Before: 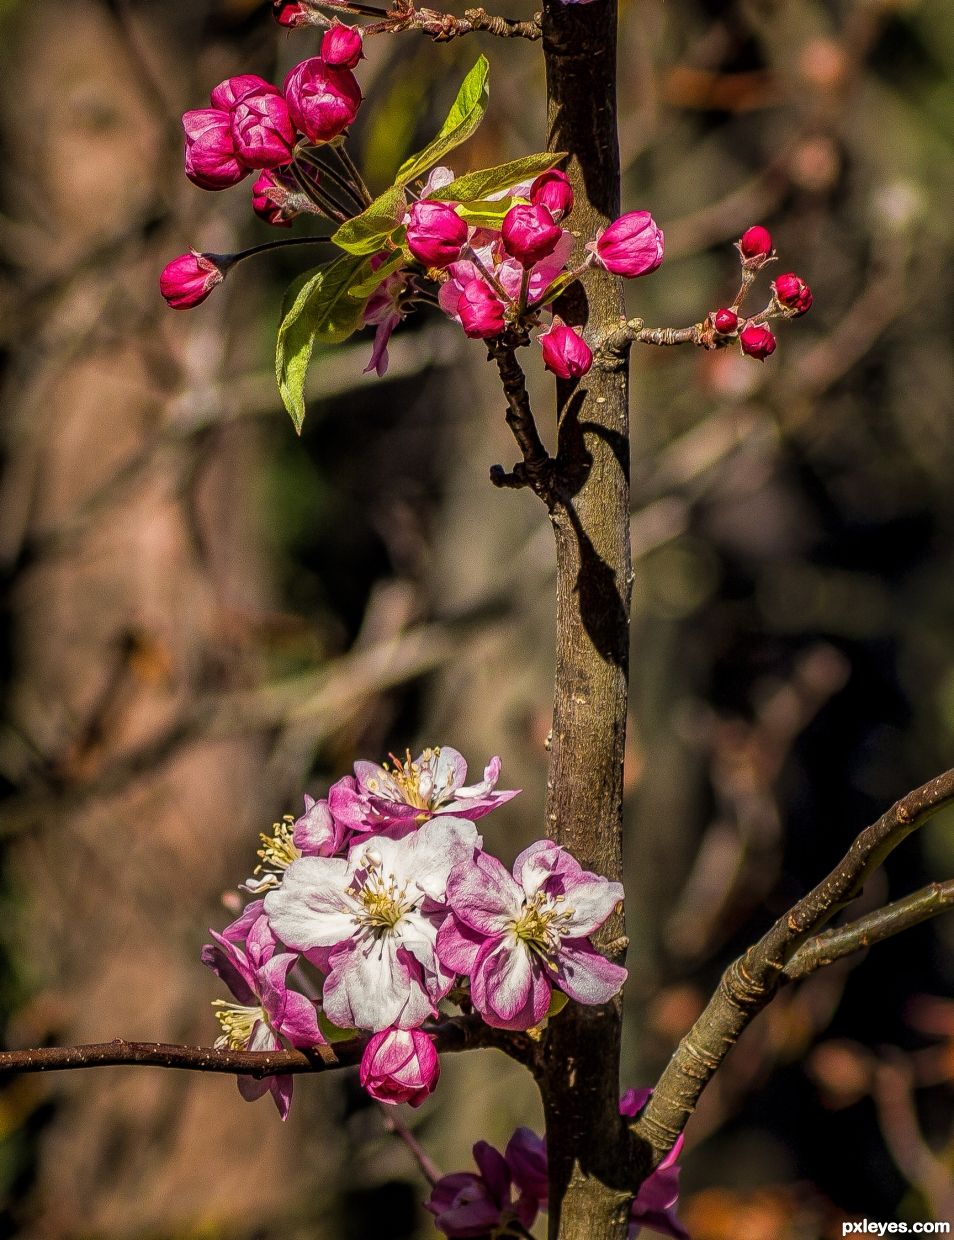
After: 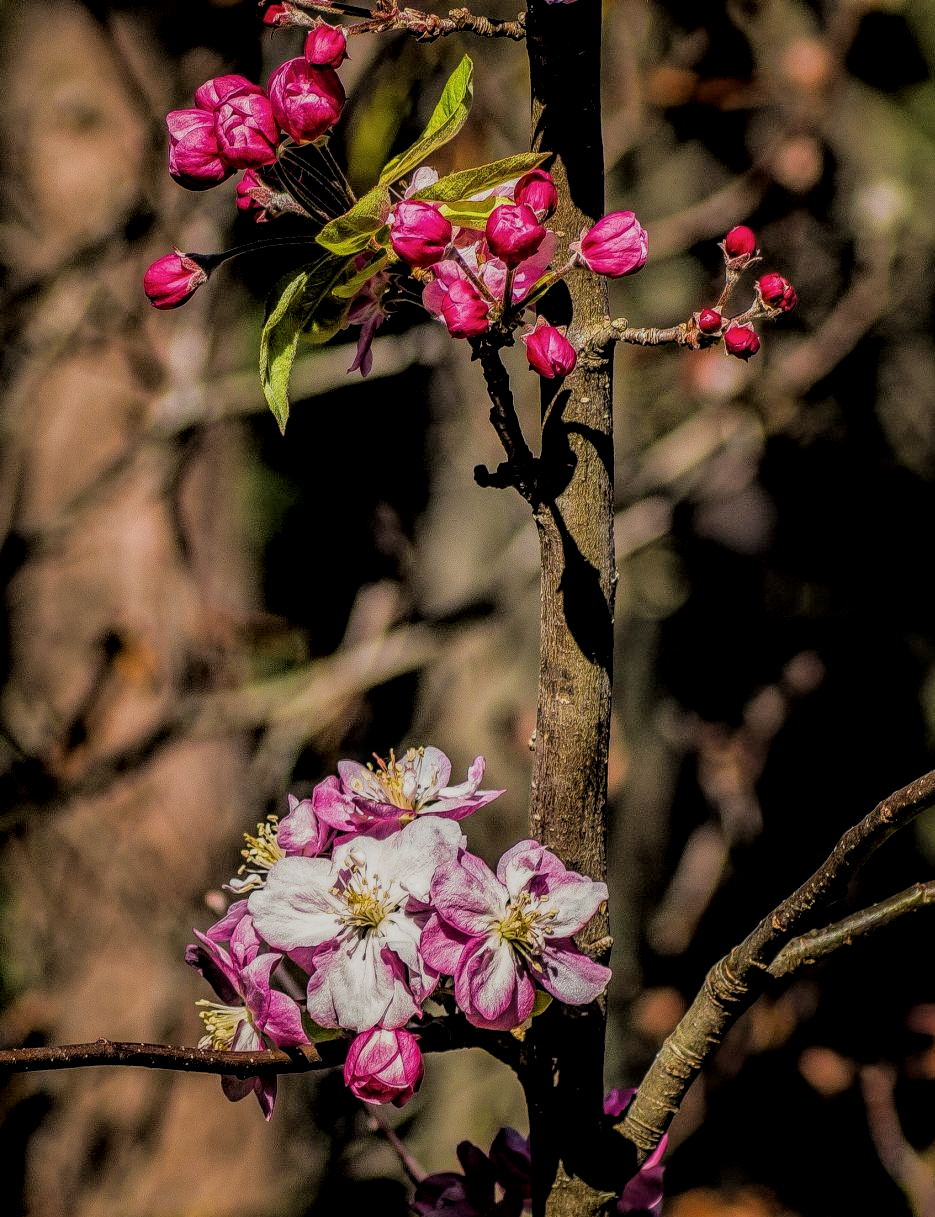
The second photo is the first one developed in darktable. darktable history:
filmic rgb: black relative exposure -4.51 EV, white relative exposure 4.77 EV, hardness 2.35, latitude 36.37%, contrast 1.044, highlights saturation mix 0.948%, shadows ↔ highlights balance 1.18%
local contrast: on, module defaults
crop: left 1.691%, right 0.27%, bottom 1.813%
